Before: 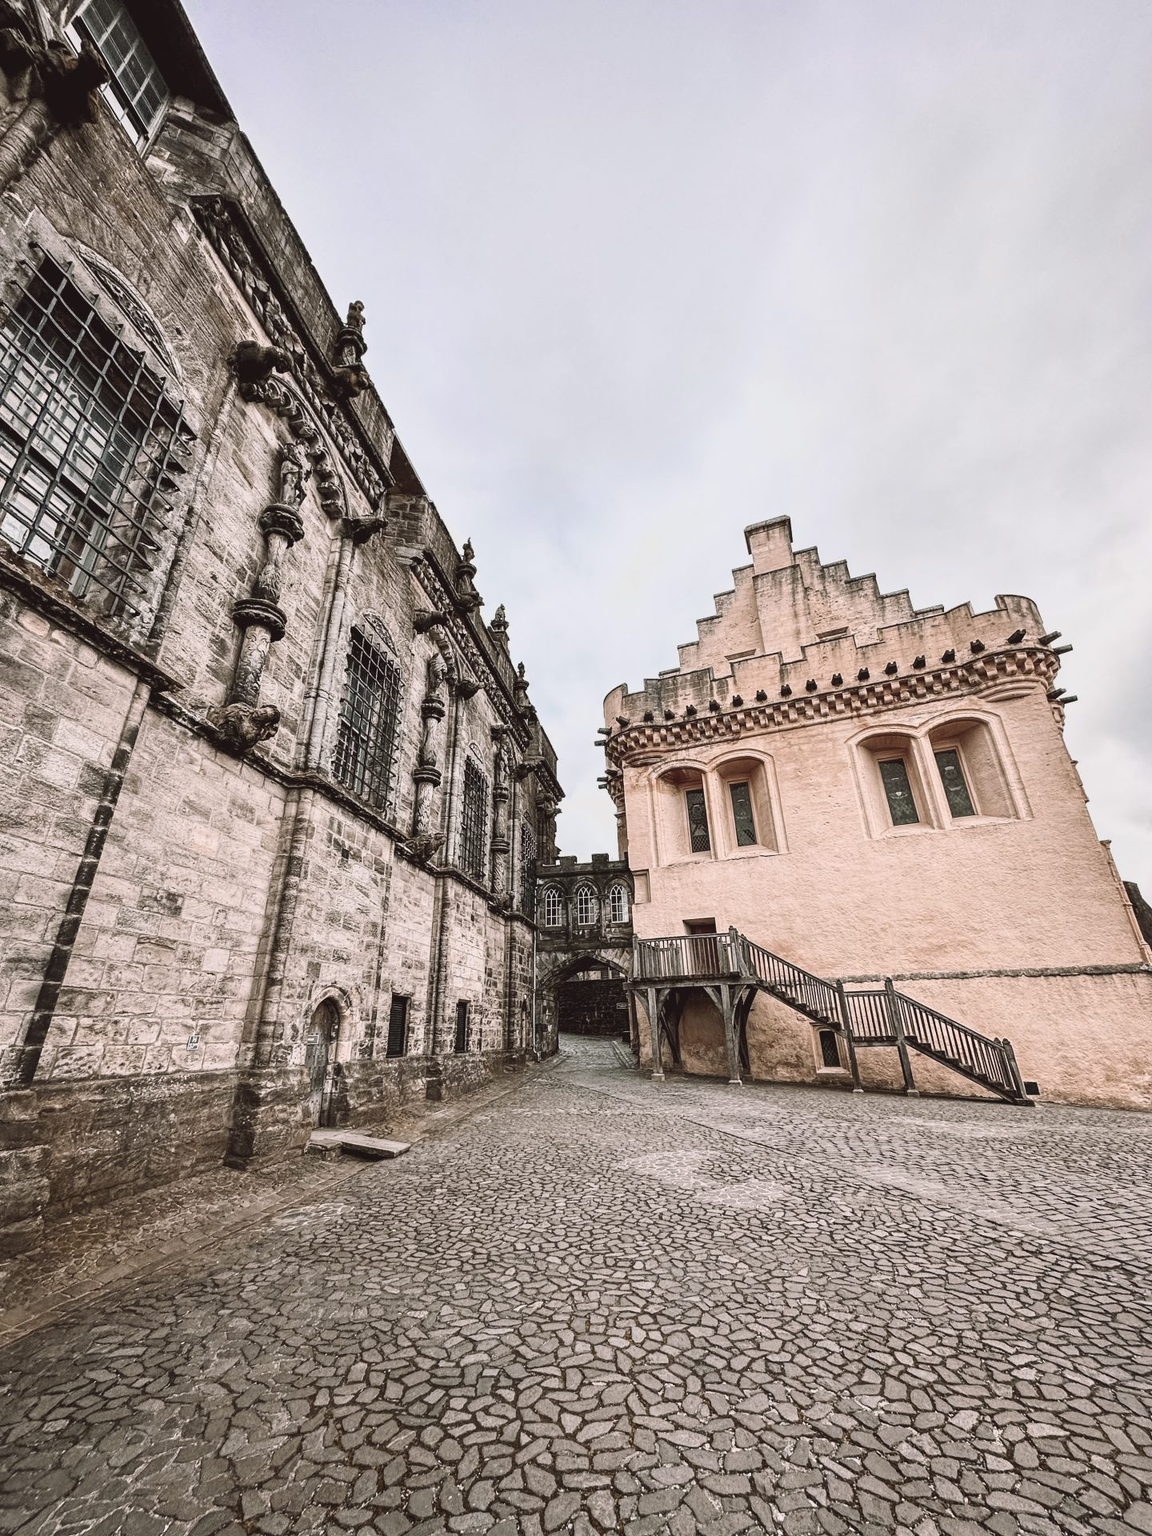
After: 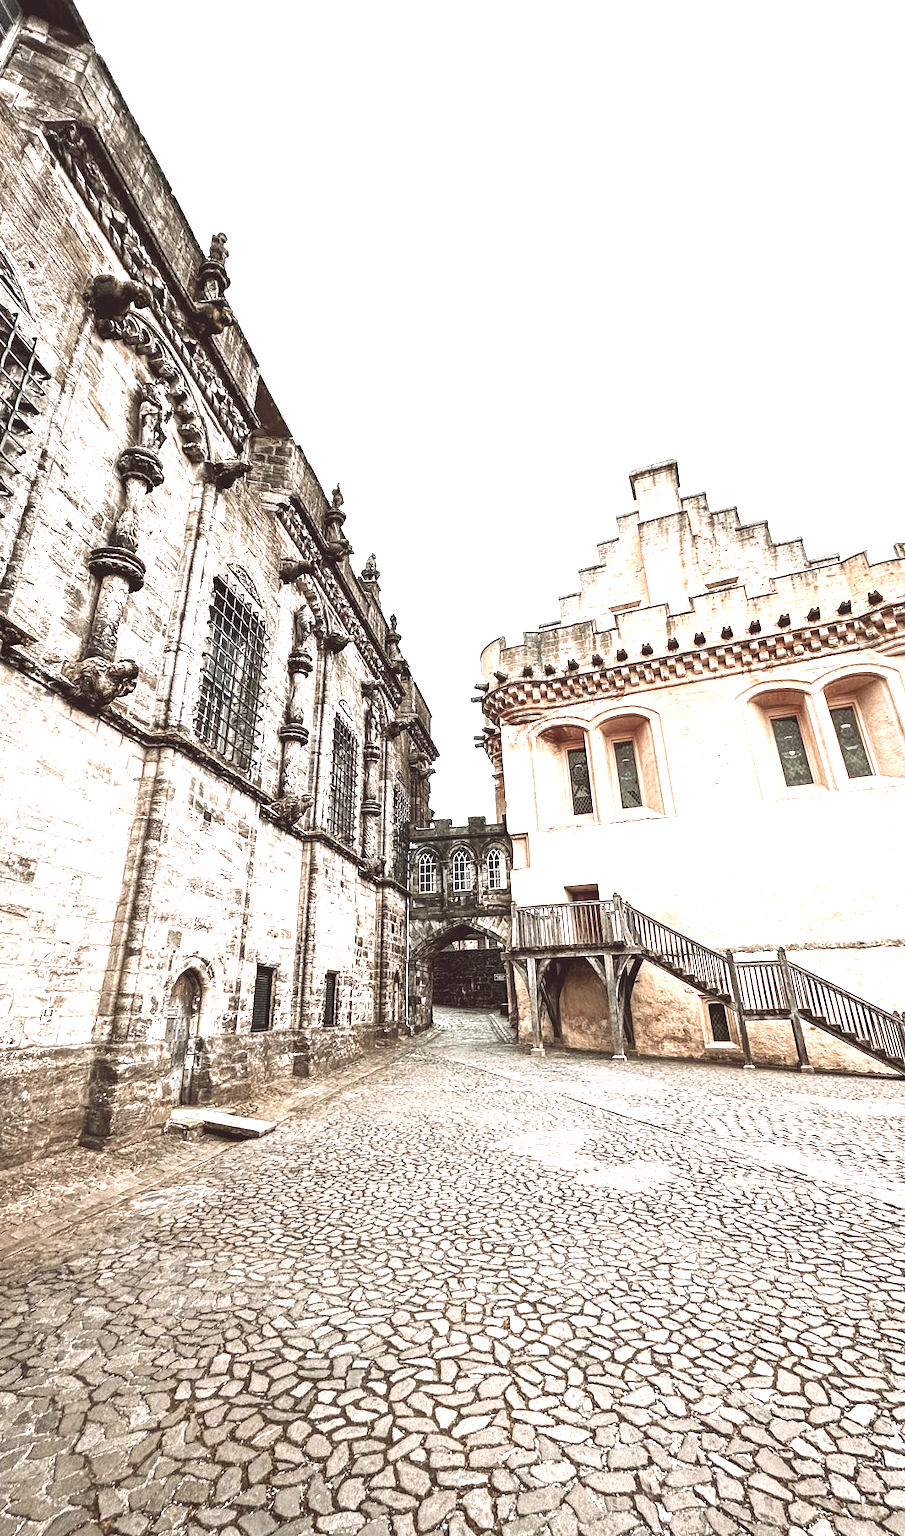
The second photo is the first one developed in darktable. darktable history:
exposure: black level correction 0.001, exposure 1.399 EV, compensate highlight preservation false
crop and rotate: left 12.949%, top 5.262%, right 12.582%
